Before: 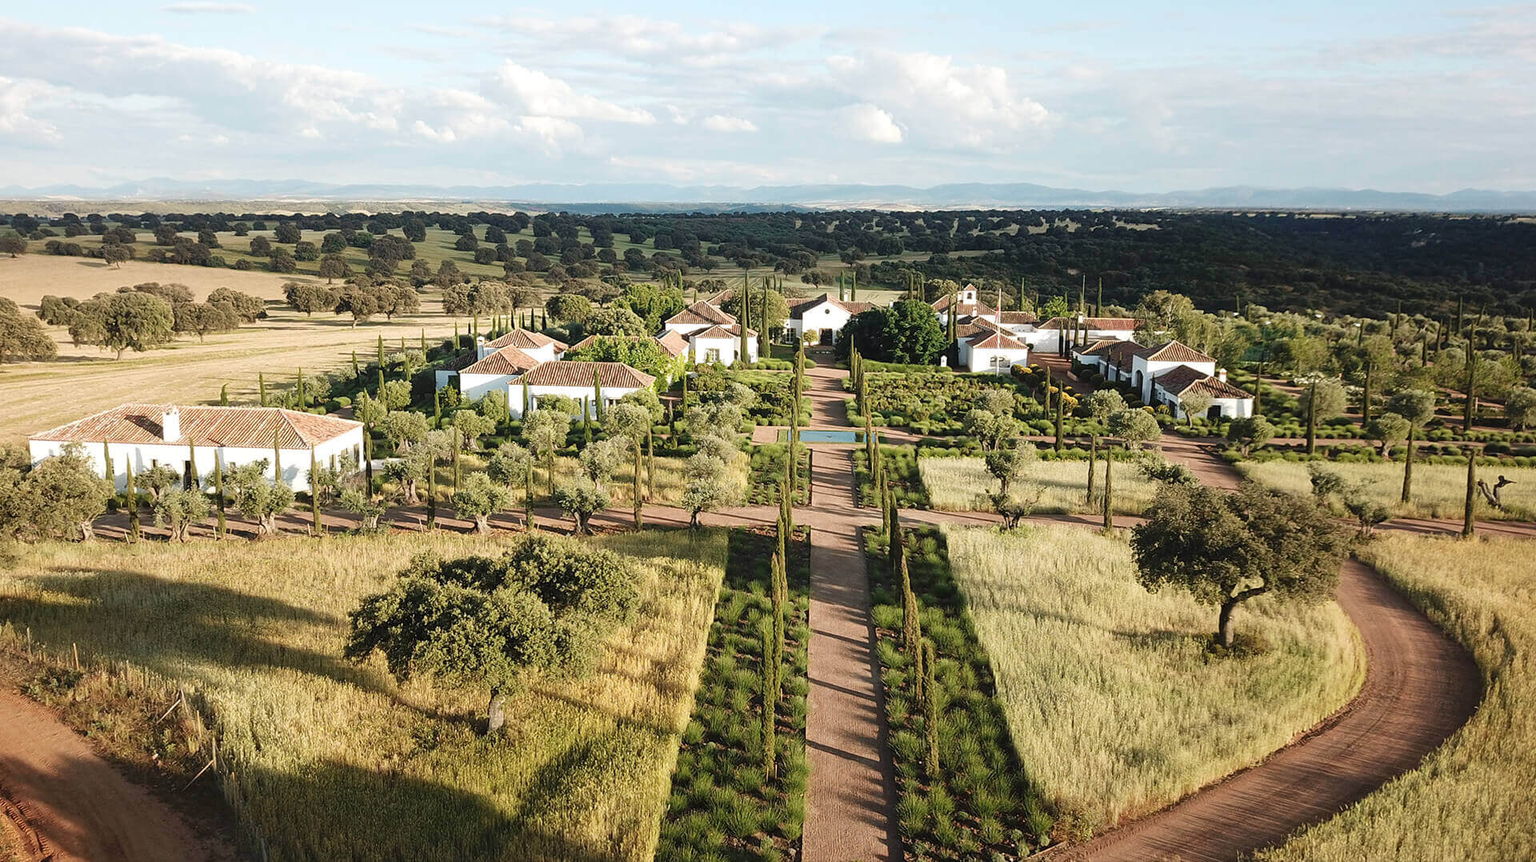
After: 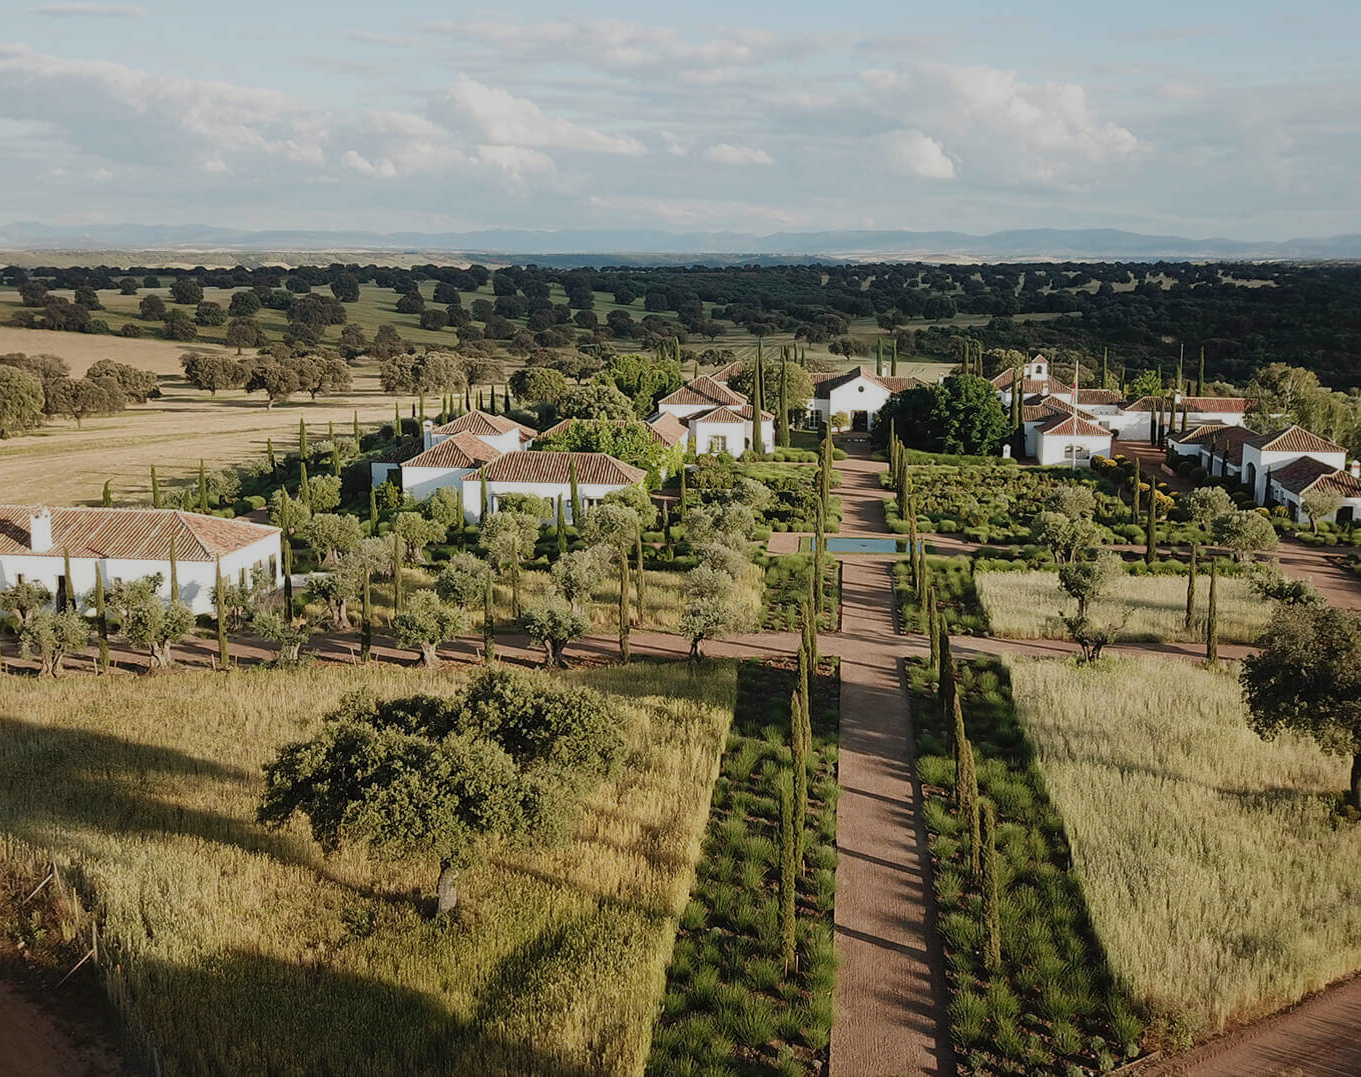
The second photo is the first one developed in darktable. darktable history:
exposure: black level correction 0, exposure -0.73 EV, compensate exposure bias true, compensate highlight preservation false
crop and rotate: left 9.012%, right 20.068%
